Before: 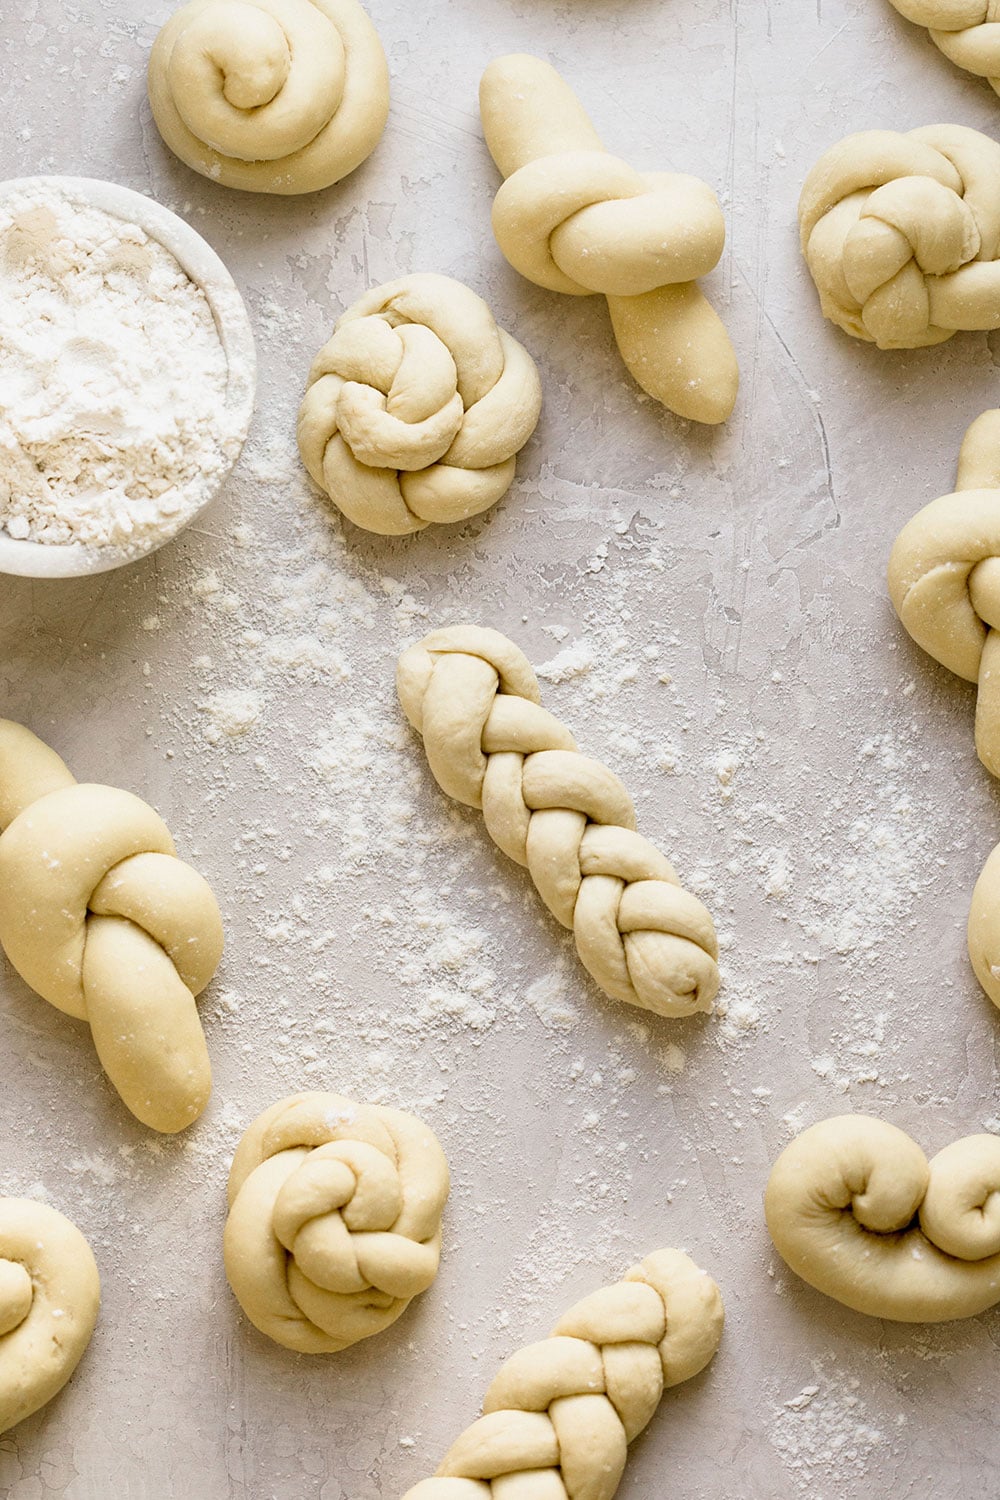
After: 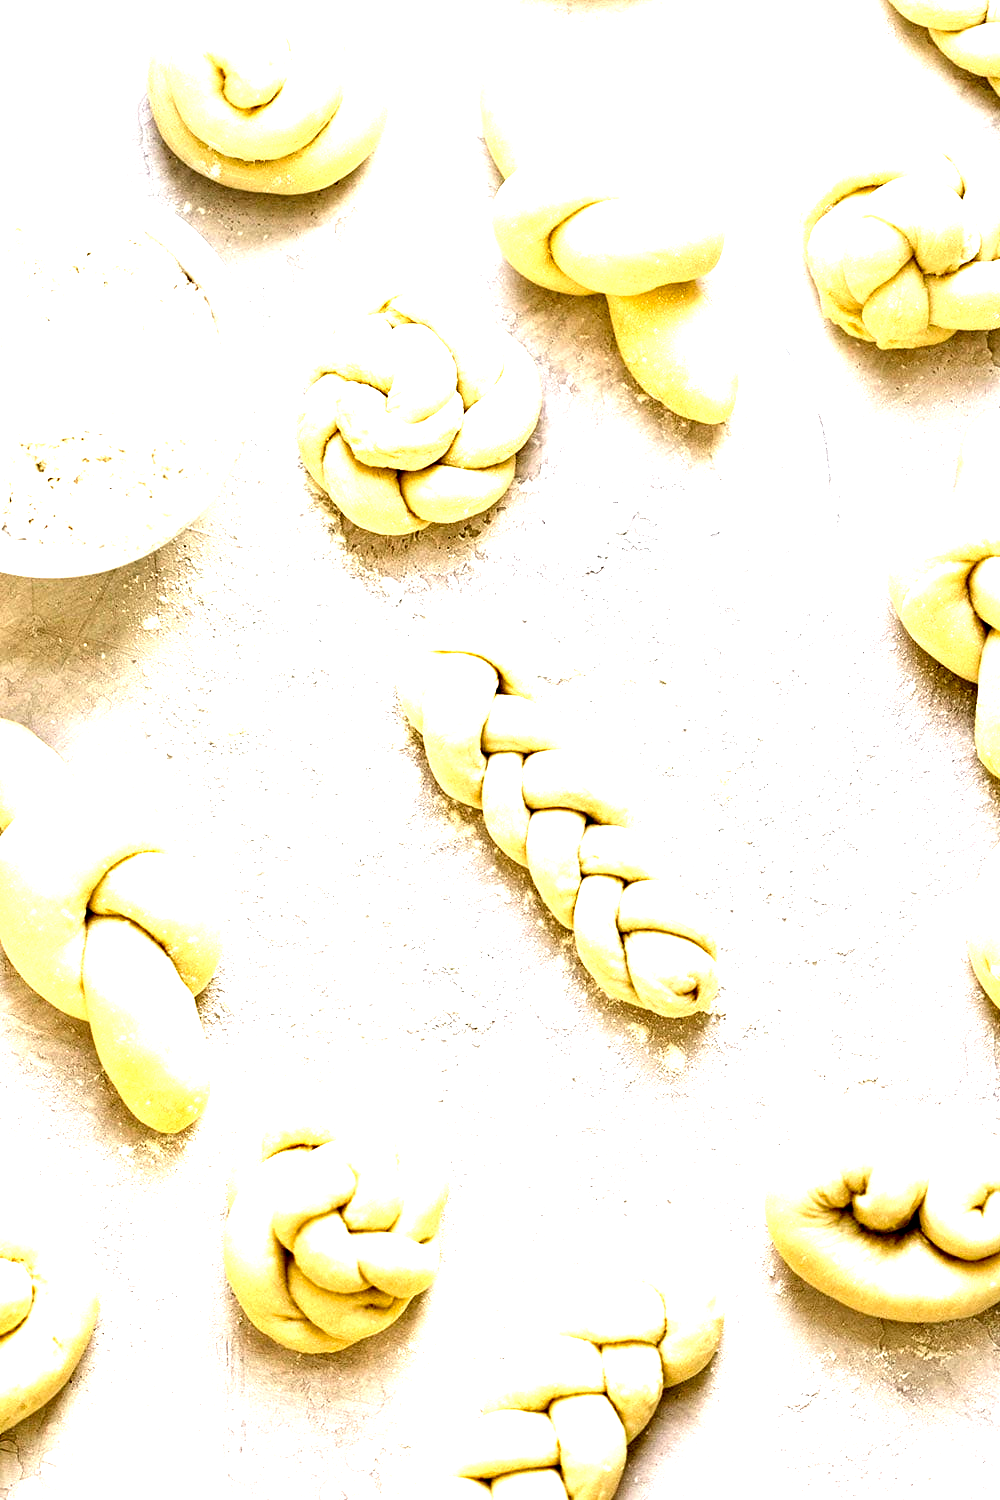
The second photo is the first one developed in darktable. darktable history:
contrast equalizer: octaves 7, y [[0.6 ×6], [0.55 ×6], [0 ×6], [0 ×6], [0 ×6]]
exposure: exposure 2.057 EV, compensate exposure bias true, compensate highlight preservation false
